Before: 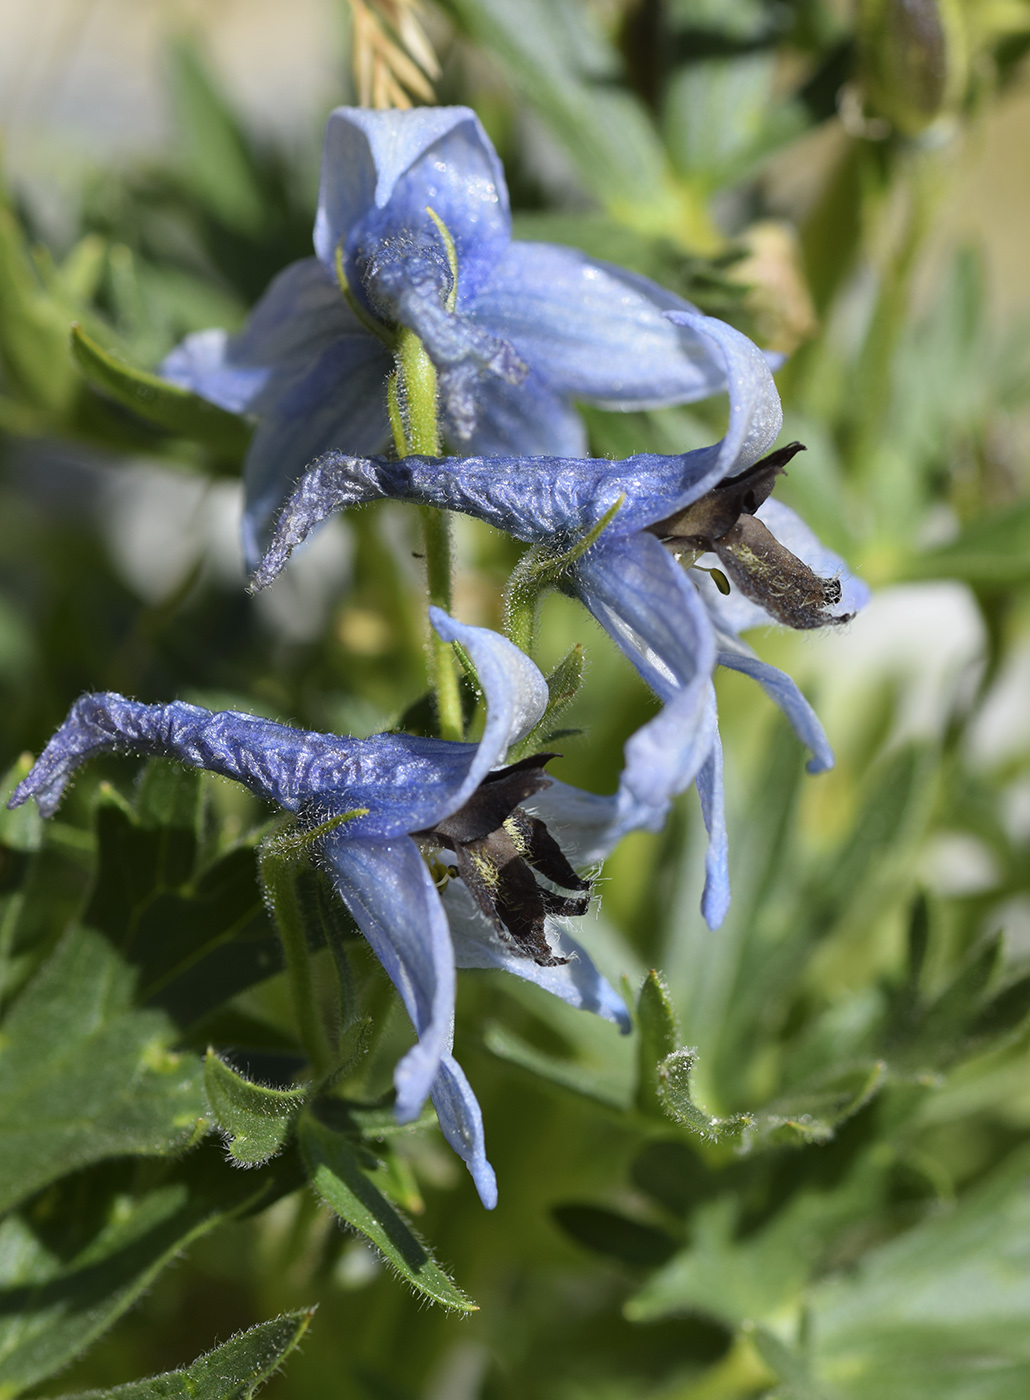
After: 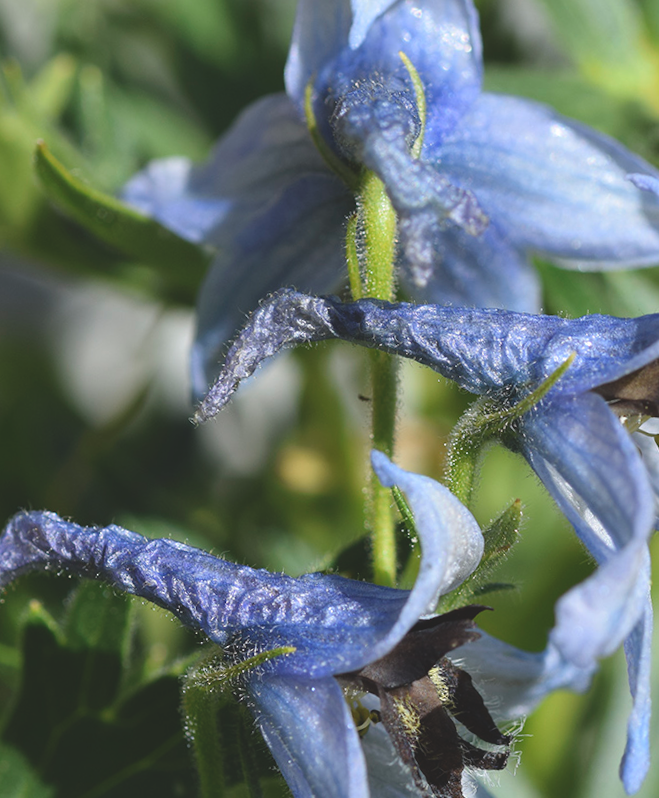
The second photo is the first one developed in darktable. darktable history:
exposure: black level correction -0.015, compensate highlight preservation false
crop and rotate: angle -4.41°, left 1.984%, top 6.778%, right 27.441%, bottom 30.396%
